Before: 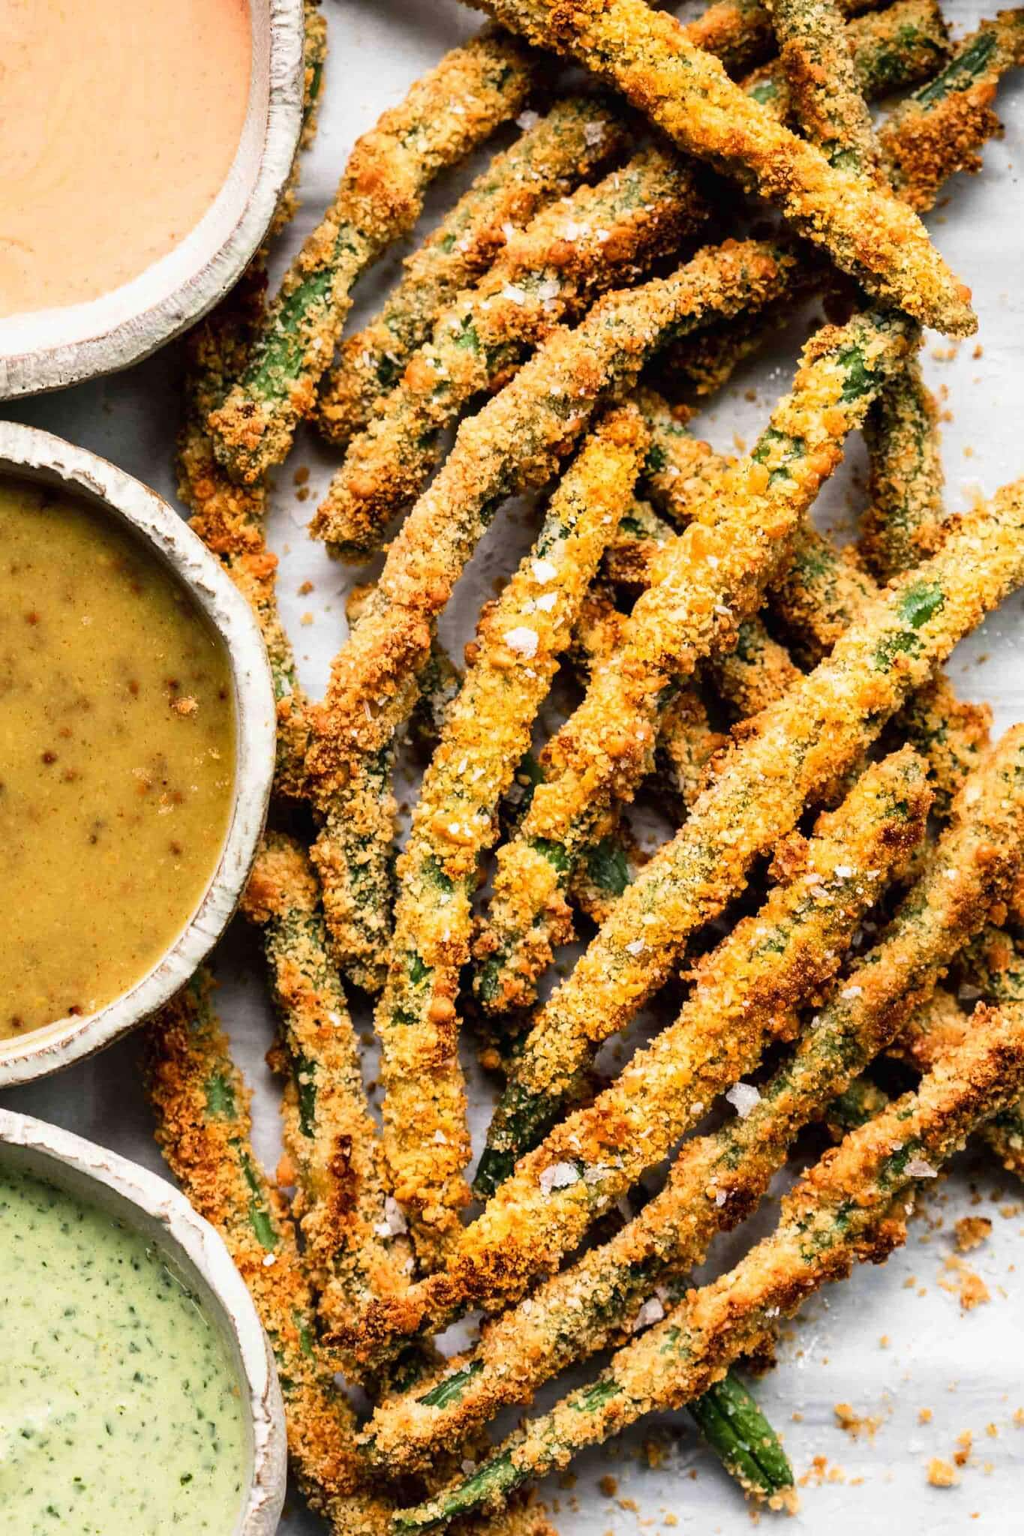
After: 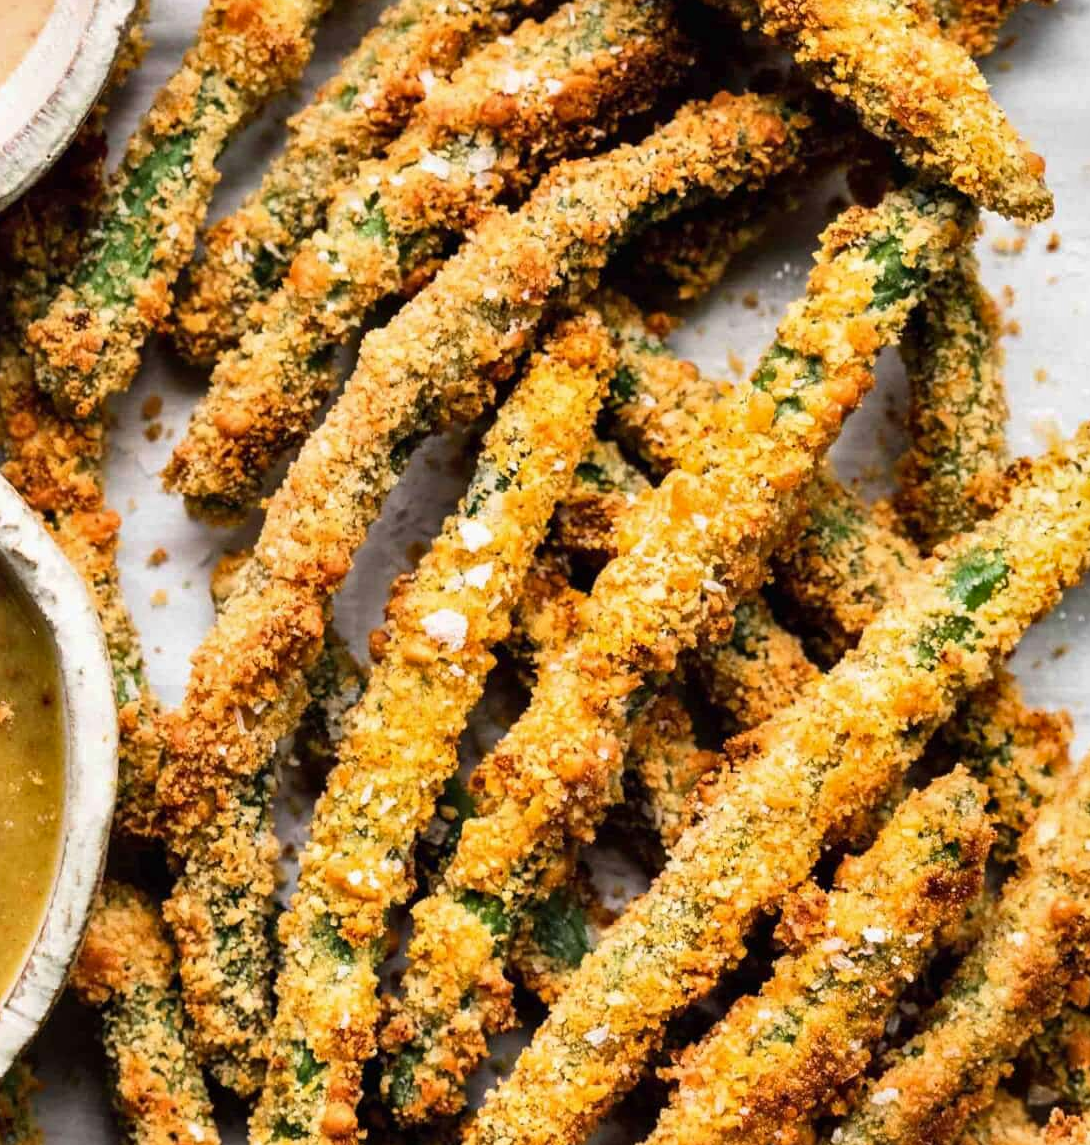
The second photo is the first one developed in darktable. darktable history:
crop: left 18.351%, top 11.112%, right 1.781%, bottom 32.938%
shadows and highlights: low approximation 0.01, soften with gaussian
